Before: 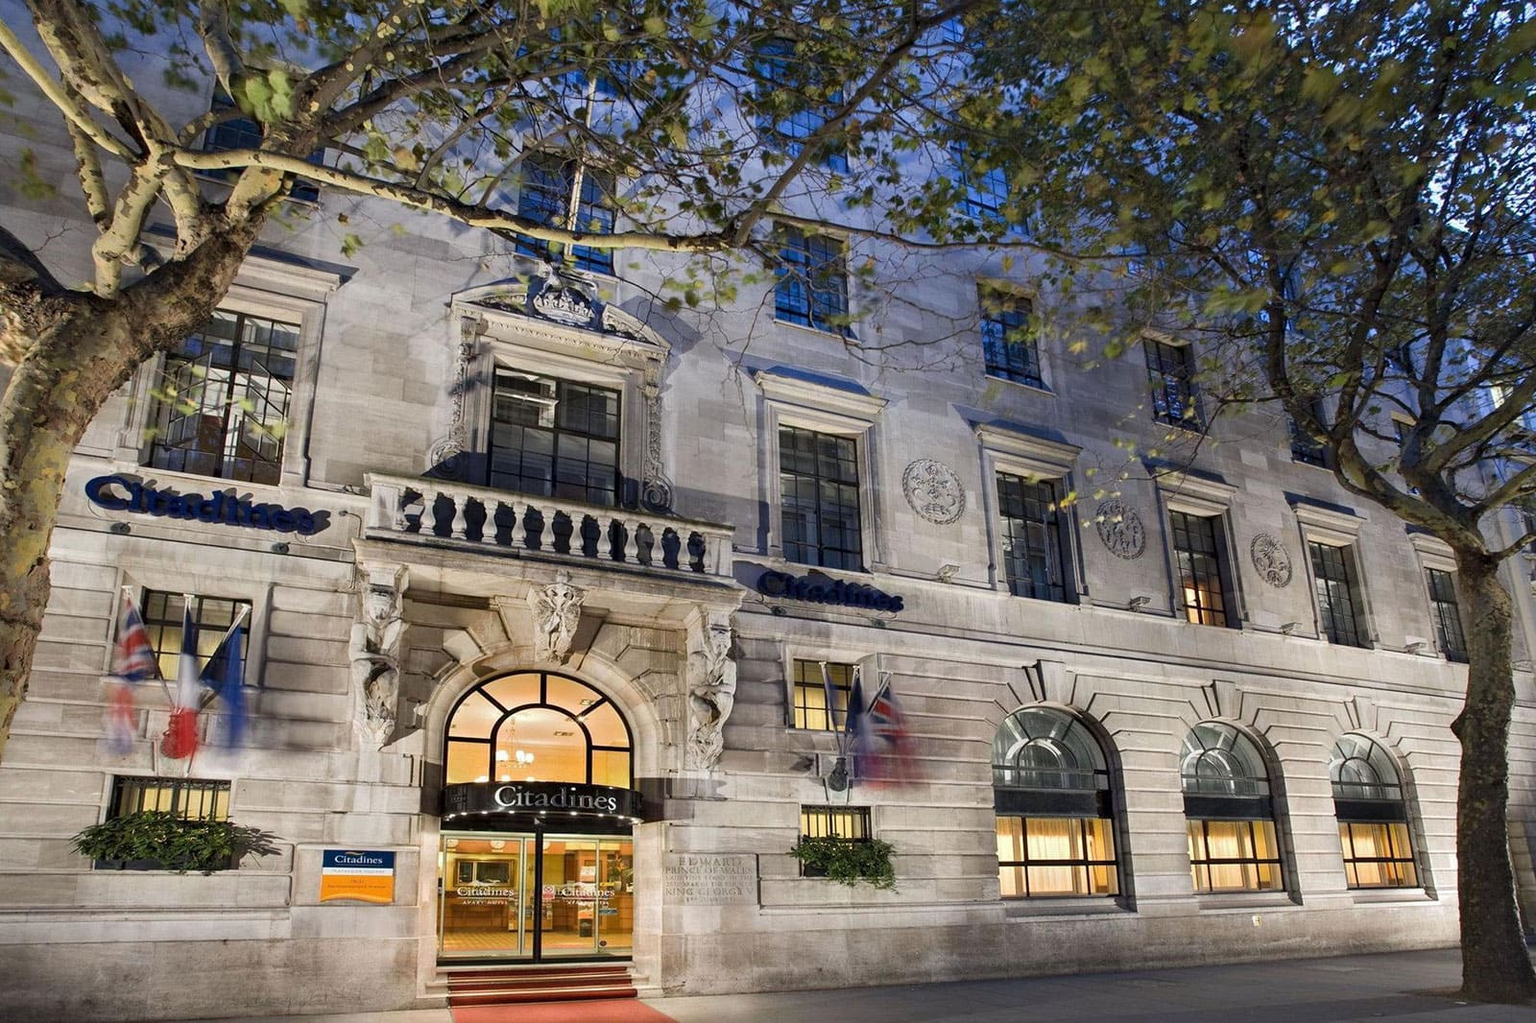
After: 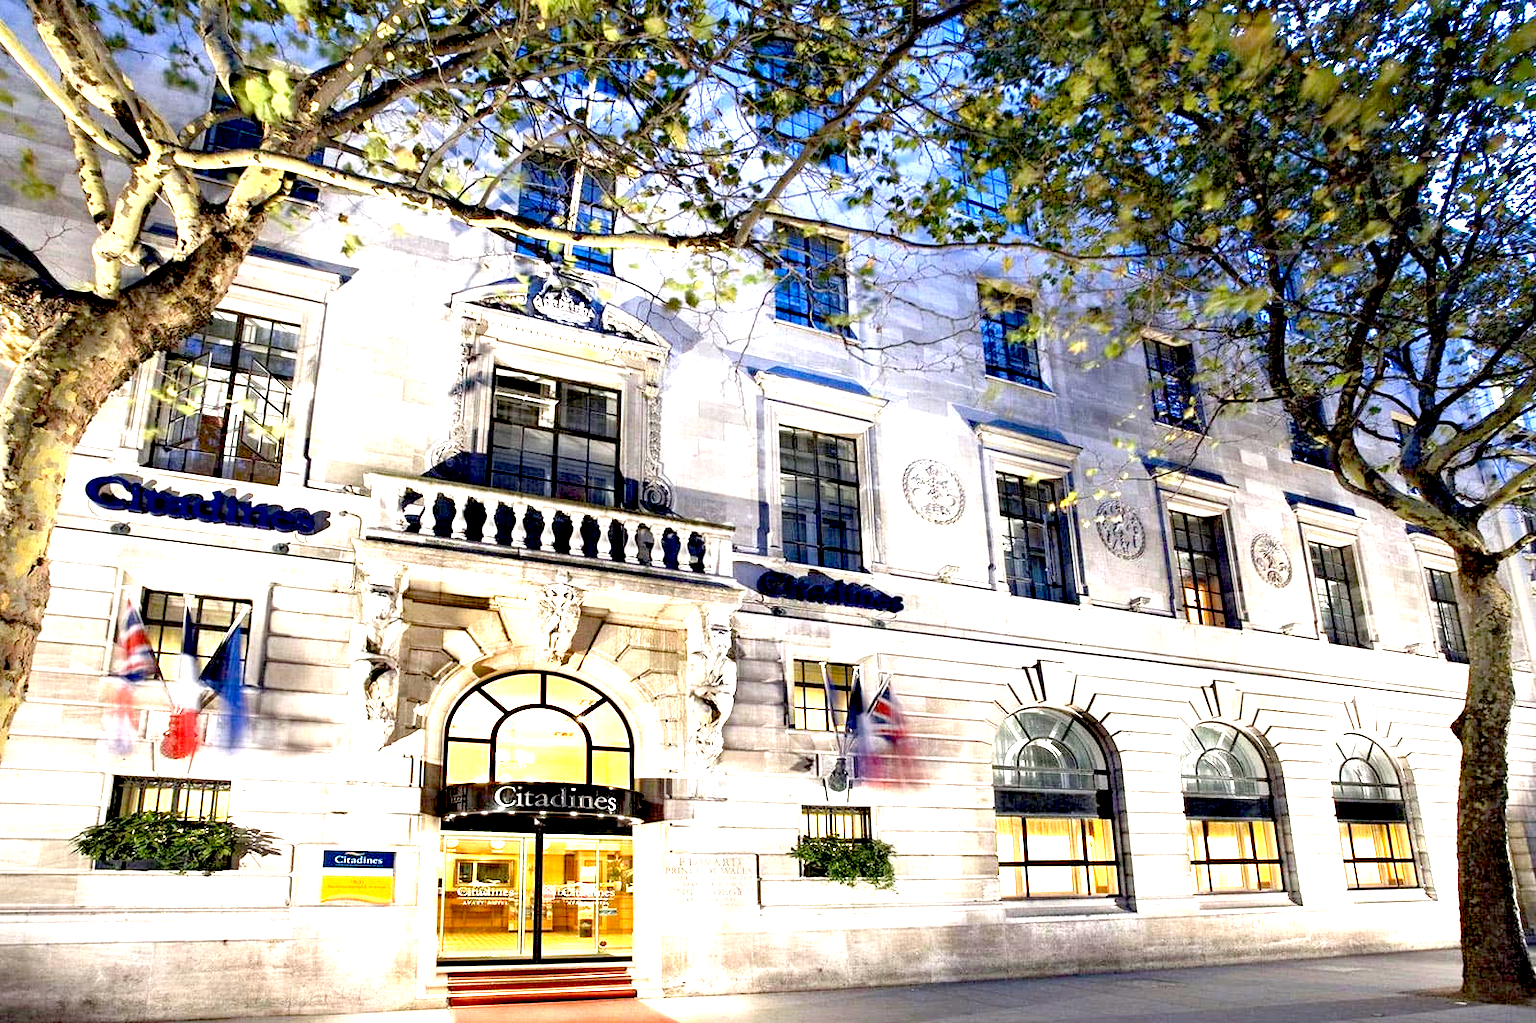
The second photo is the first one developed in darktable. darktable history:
exposure: black level correction 0.015, exposure 1.798 EV, compensate highlight preservation false
